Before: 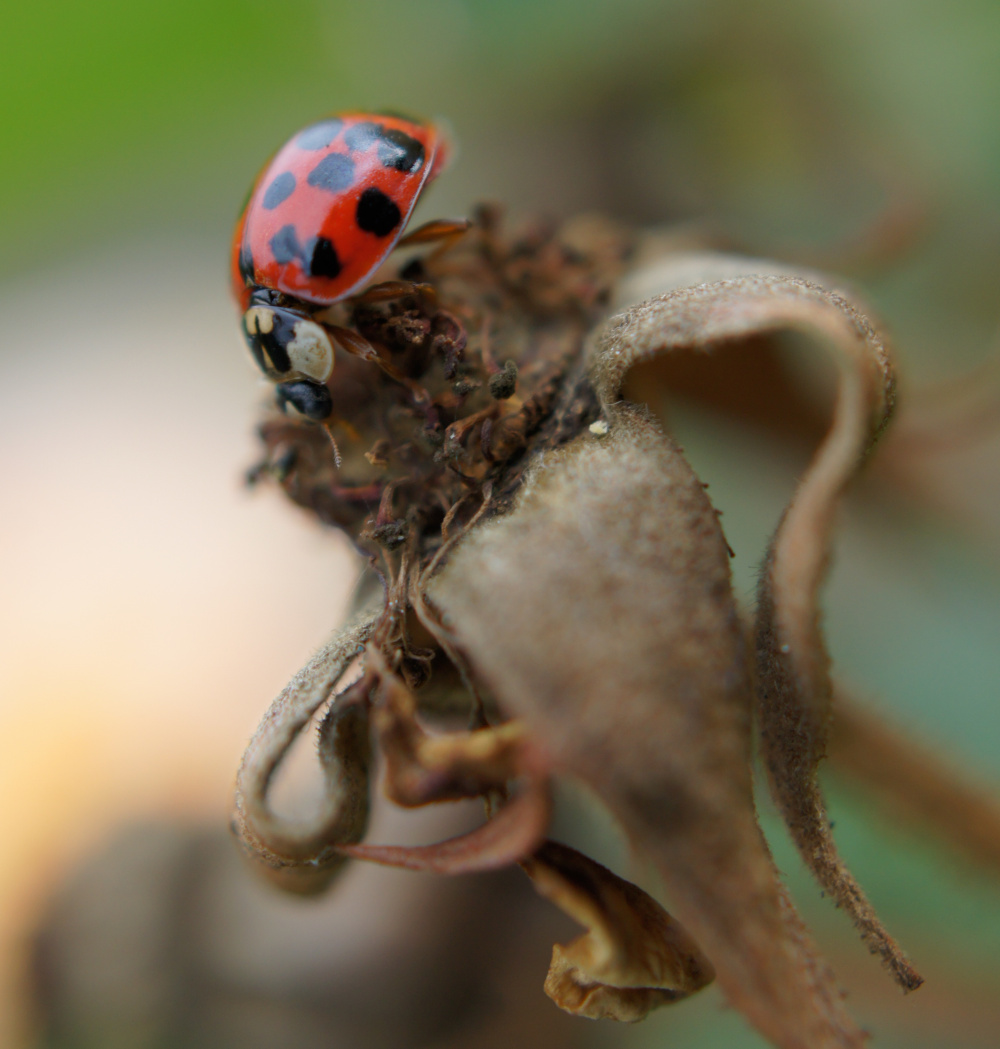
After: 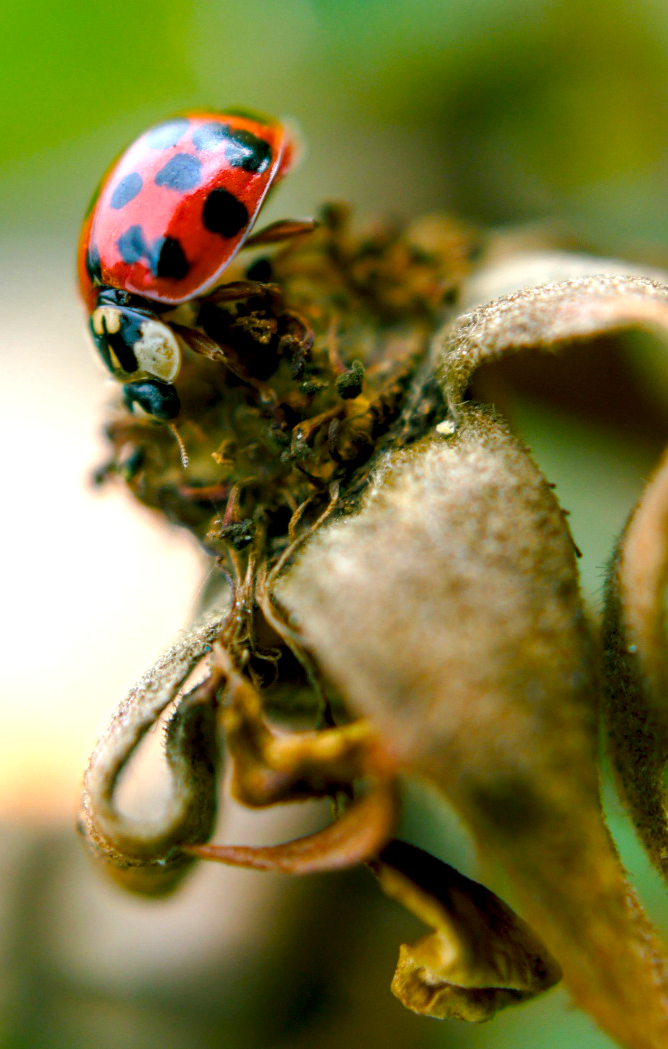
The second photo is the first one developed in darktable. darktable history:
local contrast: detail 150%
tone equalizer: -8 EV -0.753 EV, -7 EV -0.703 EV, -6 EV -0.625 EV, -5 EV -0.406 EV, -3 EV 0.38 EV, -2 EV 0.6 EV, -1 EV 0.693 EV, +0 EV 0.721 EV
color balance rgb: shadows lift › chroma 11.658%, shadows lift › hue 132.47°, linear chroma grading › global chroma 3.803%, perceptual saturation grading › global saturation 40.145%, perceptual saturation grading › highlights -25.205%, perceptual saturation grading › mid-tones 35.658%, perceptual saturation grading › shadows 35.247%, global vibrance 20%
crop: left 15.381%, right 17.722%
